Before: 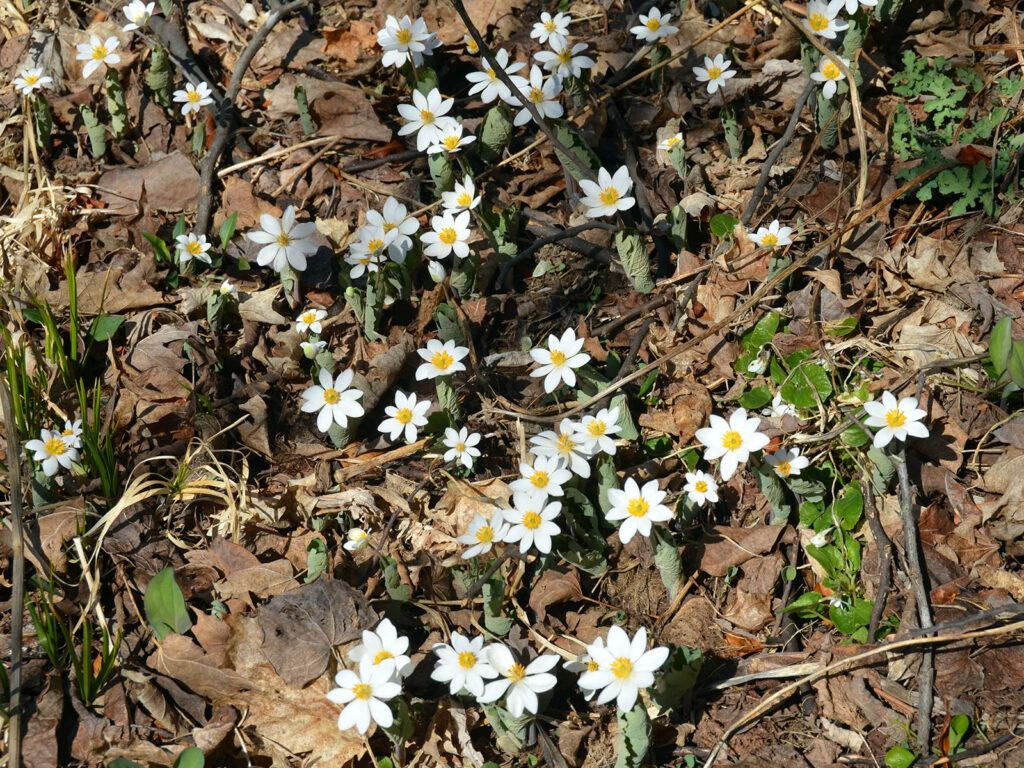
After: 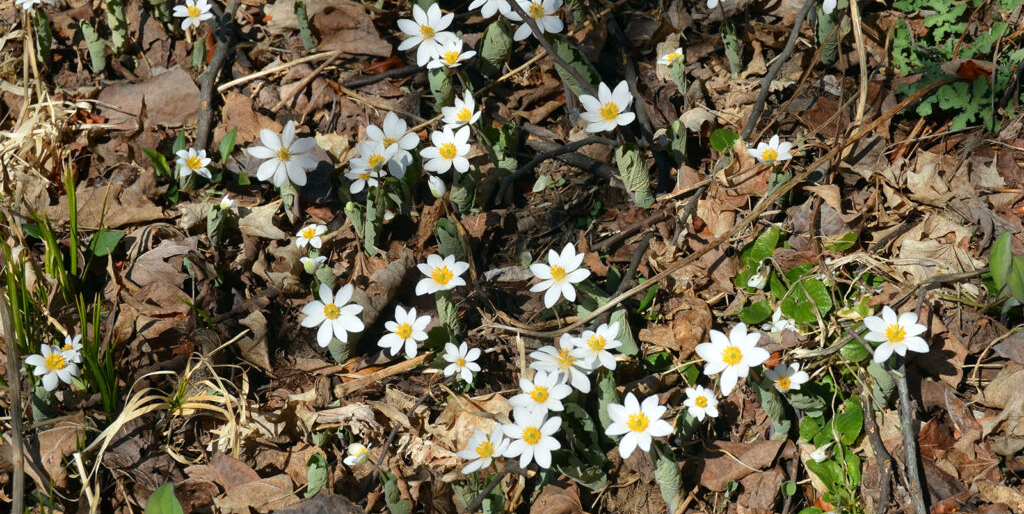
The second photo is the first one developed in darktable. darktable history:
crop: top 11.181%, bottom 21.804%
